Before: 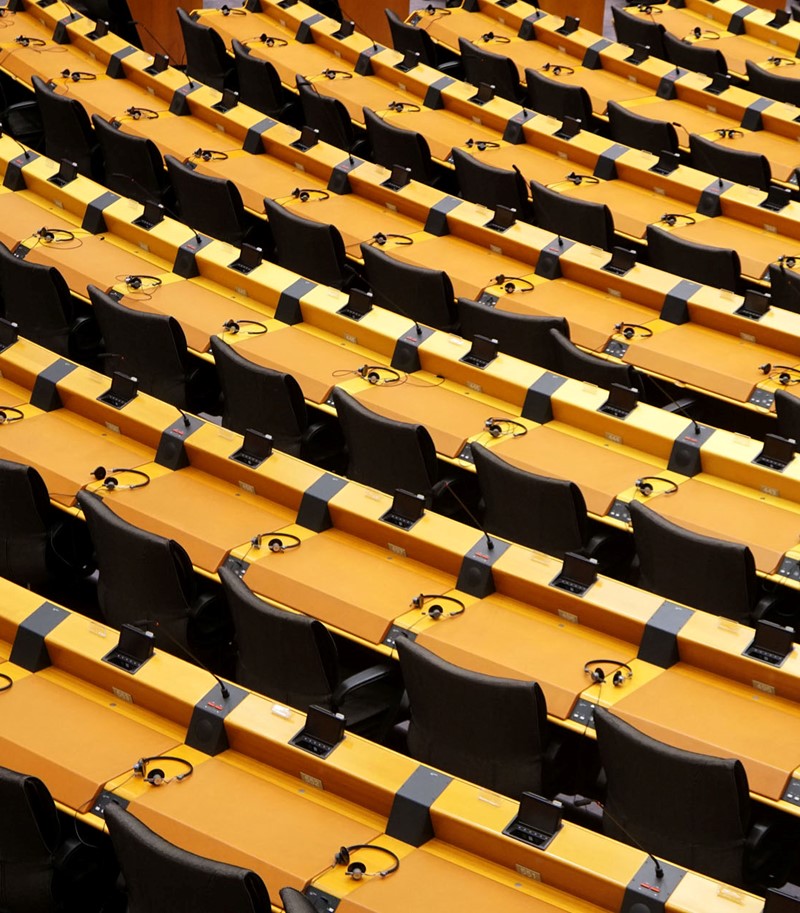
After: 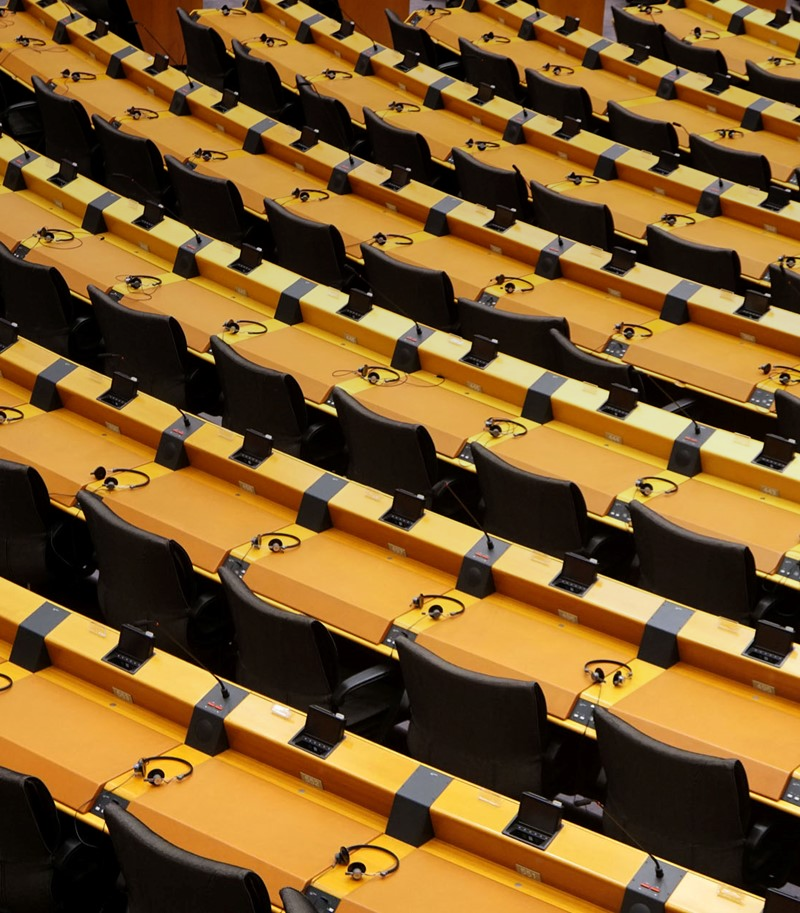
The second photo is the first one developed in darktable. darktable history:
white balance: red 1, blue 1
graduated density: on, module defaults
